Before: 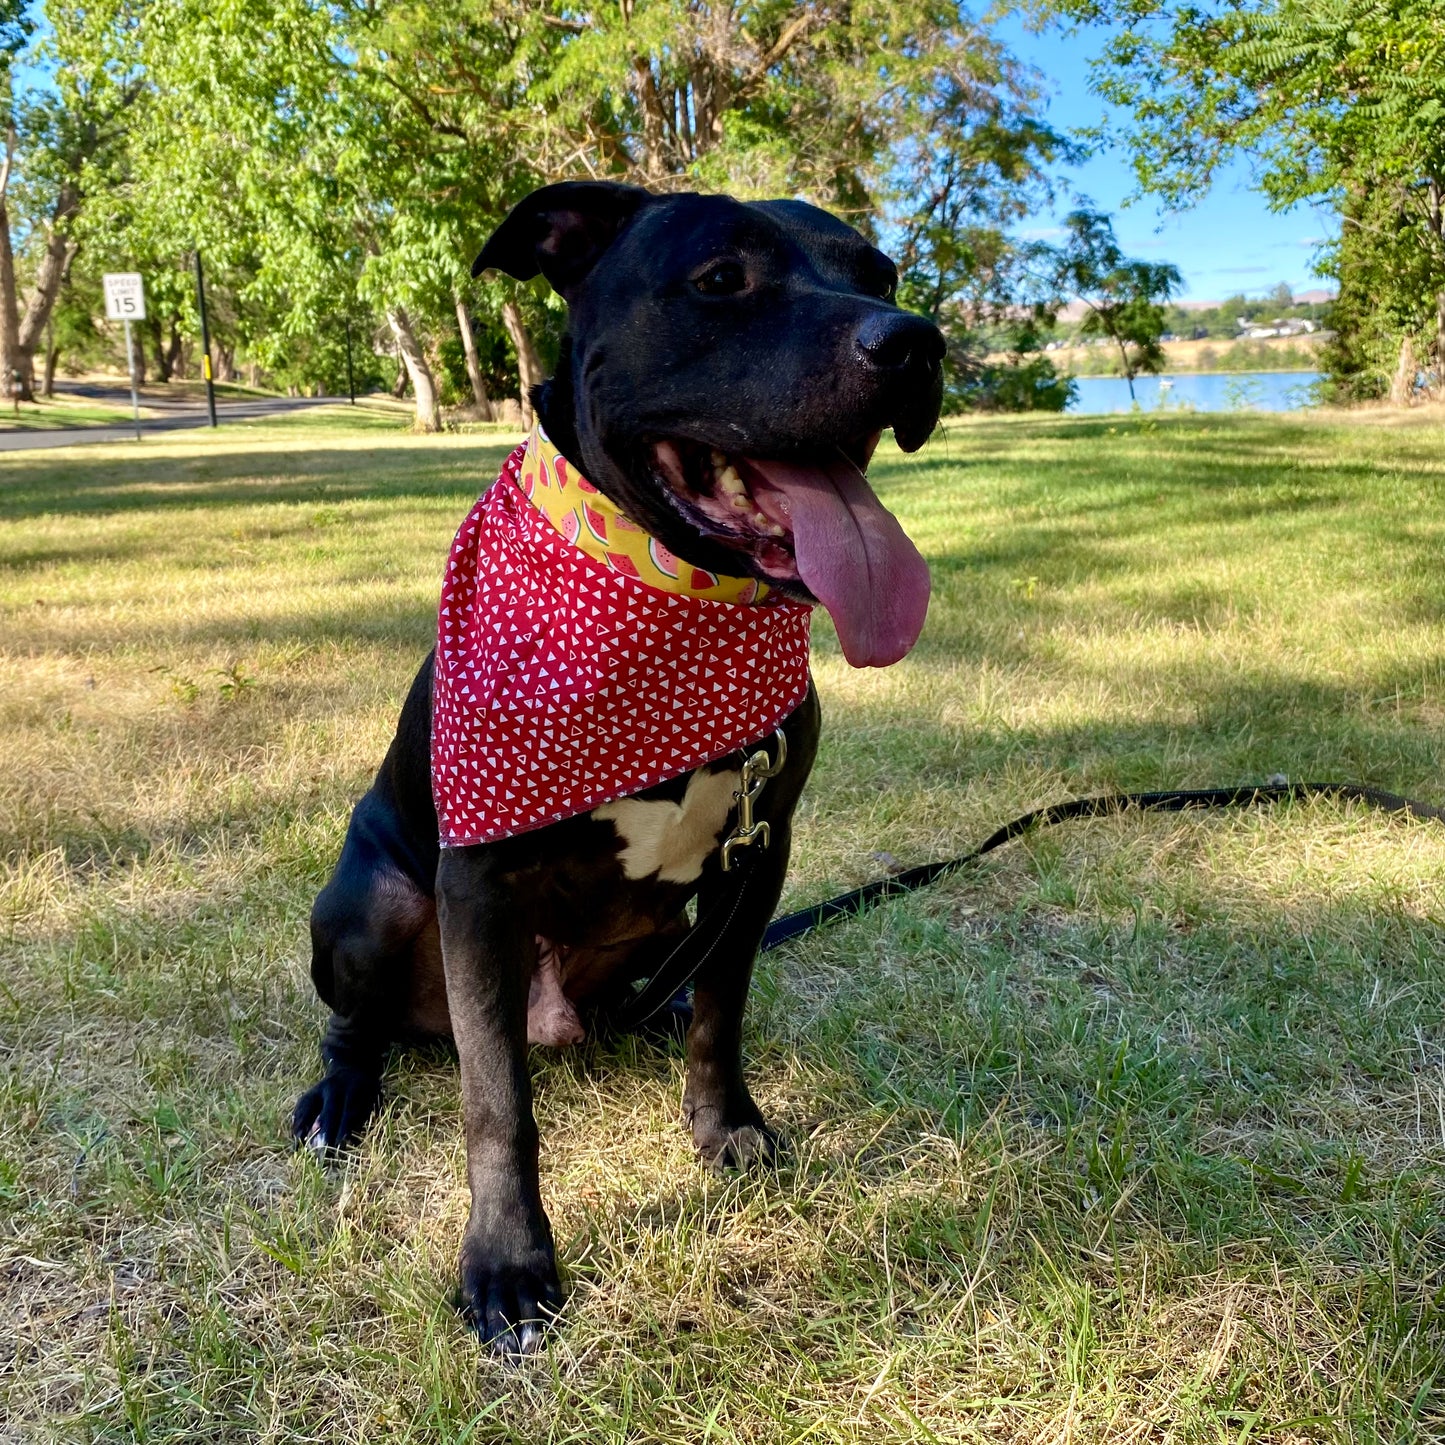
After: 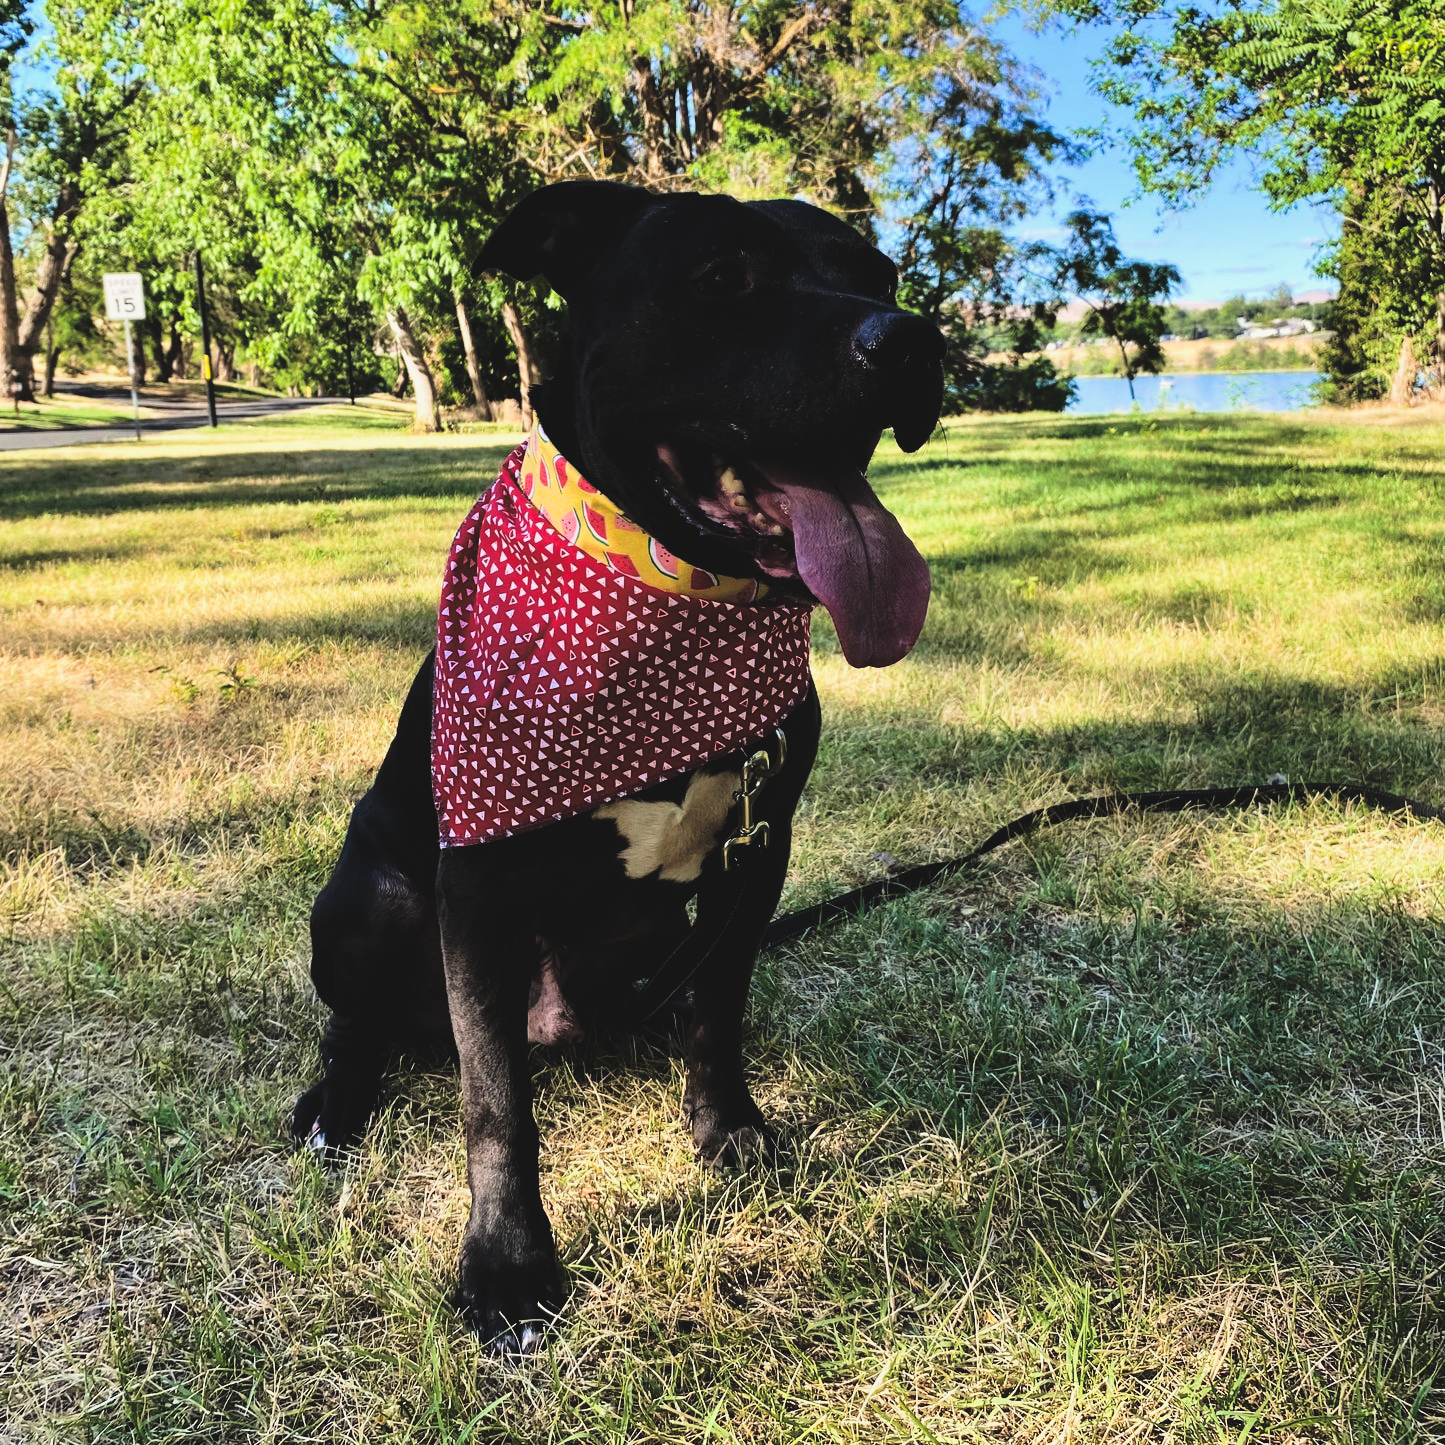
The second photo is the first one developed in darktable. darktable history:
filmic rgb: black relative exposure -7.65 EV, white relative exposure 4.56 EV, hardness 3.61, contrast 1.25
tone equalizer: -8 EV -0.75 EV, -7 EV -0.7 EV, -6 EV -0.6 EV, -5 EV -0.4 EV, -3 EV 0.4 EV, -2 EV 0.6 EV, -1 EV 0.7 EV, +0 EV 0.75 EV, edges refinement/feathering 500, mask exposure compensation -1.57 EV, preserve details no
rgb curve: curves: ch0 [(0, 0.186) (0.314, 0.284) (0.775, 0.708) (1, 1)], compensate middle gray true, preserve colors none
